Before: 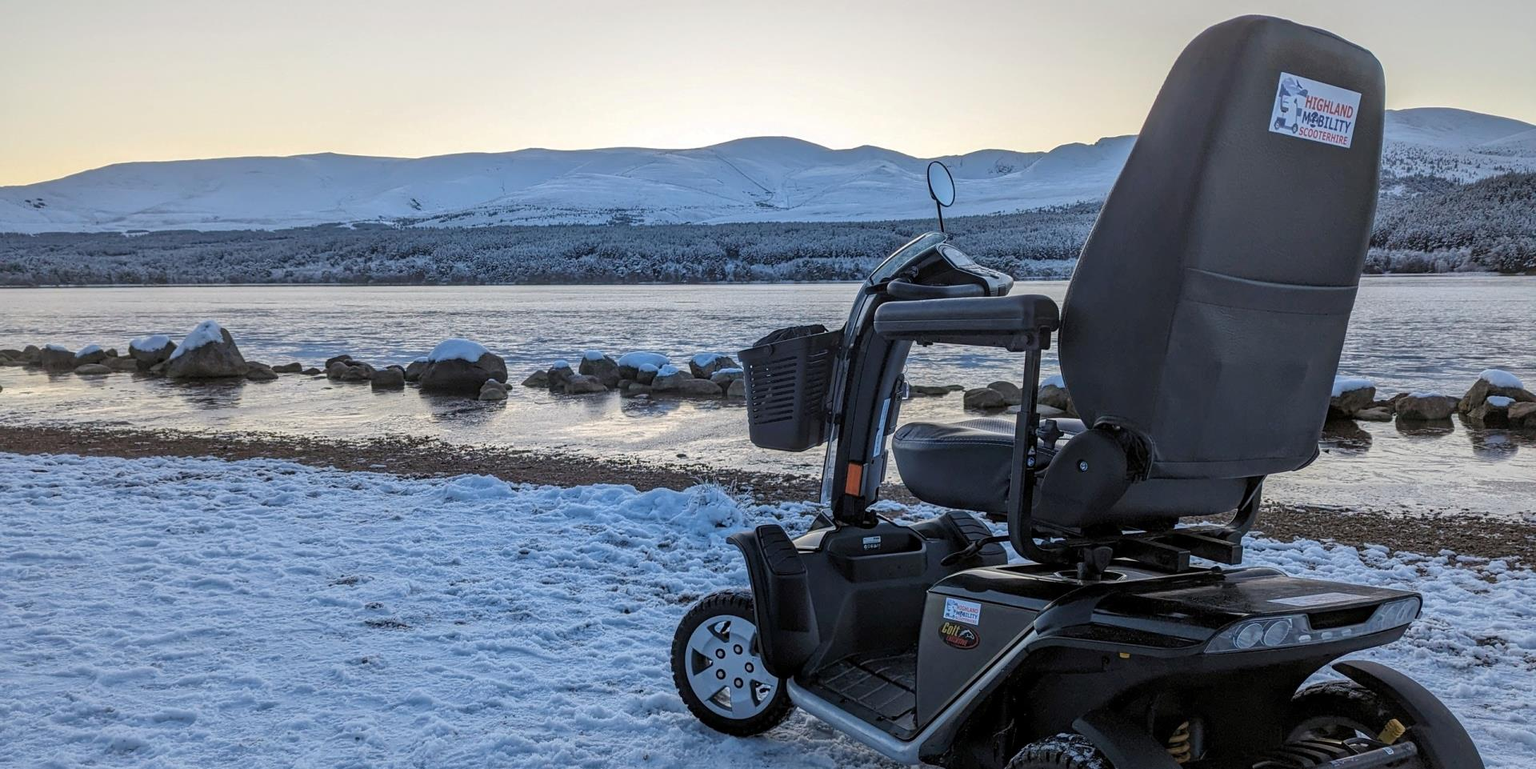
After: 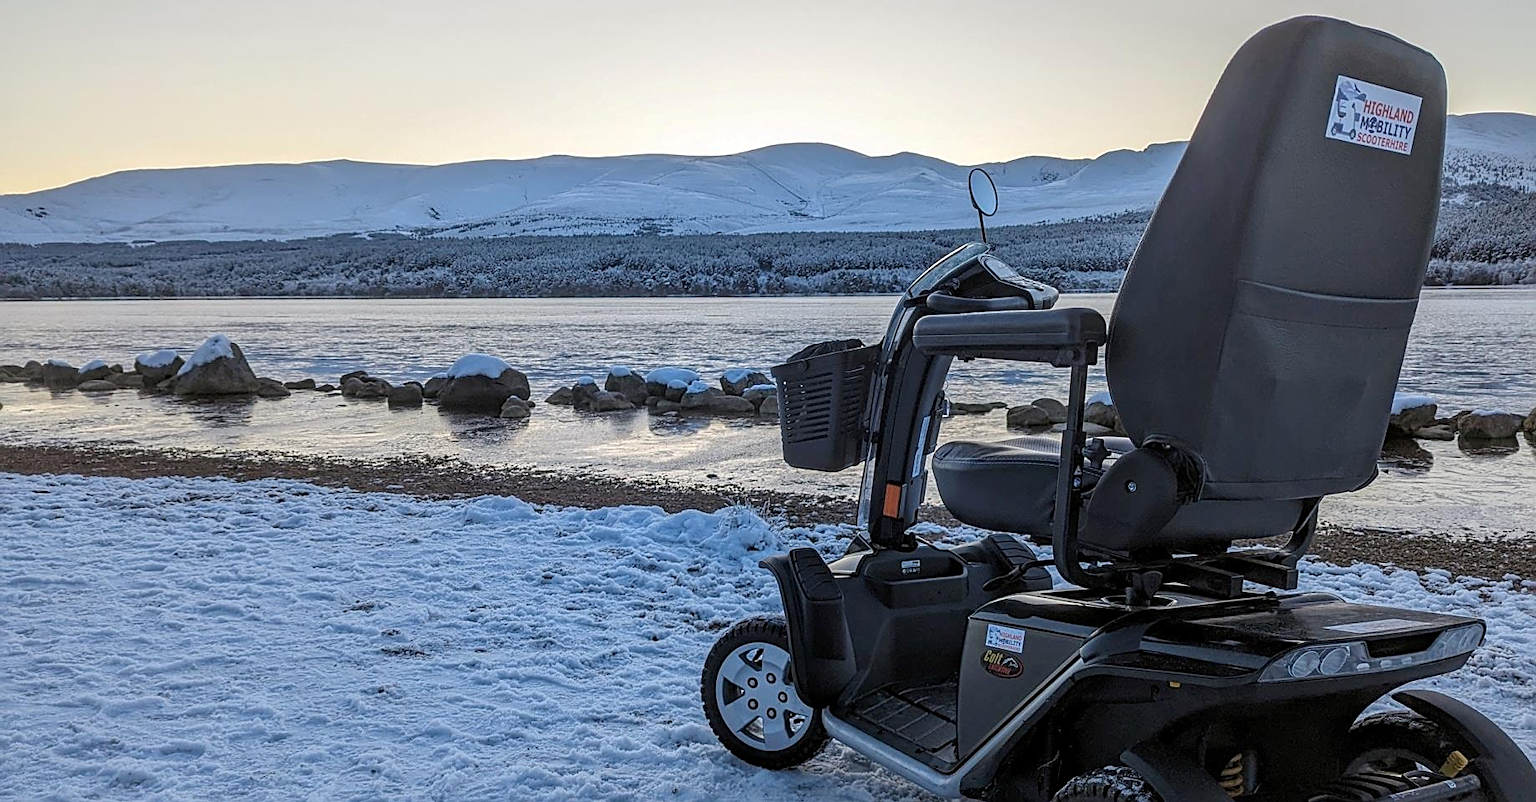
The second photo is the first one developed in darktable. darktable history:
sharpen: on, module defaults
crop: right 4.269%, bottom 0.047%
